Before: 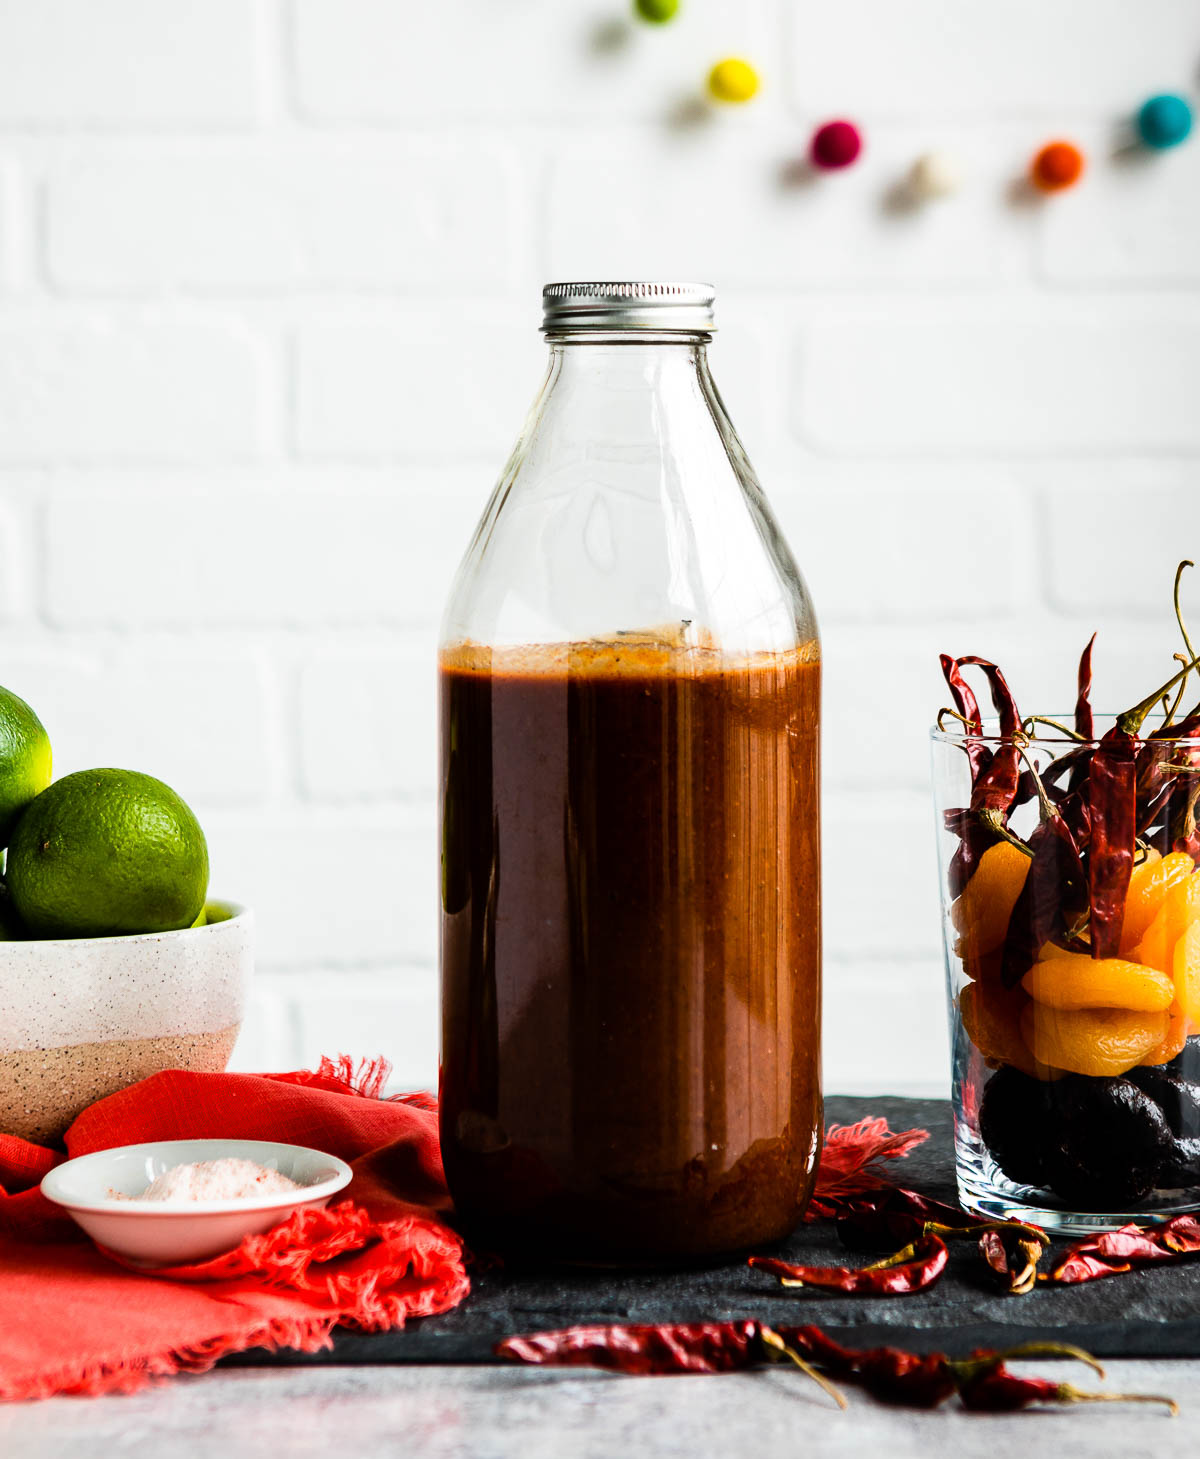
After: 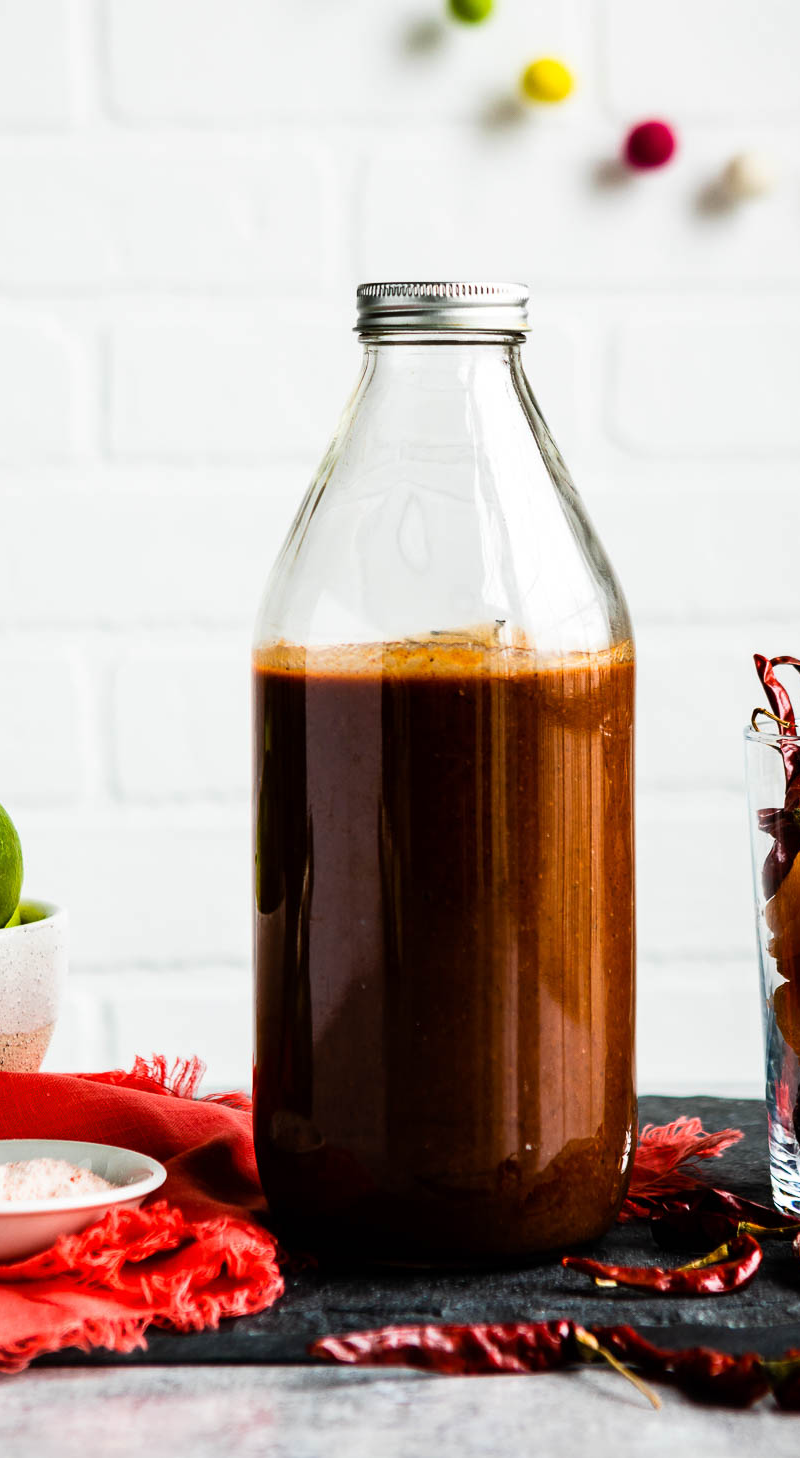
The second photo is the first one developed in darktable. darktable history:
crop and rotate: left 15.546%, right 17.787%
white balance: emerald 1
